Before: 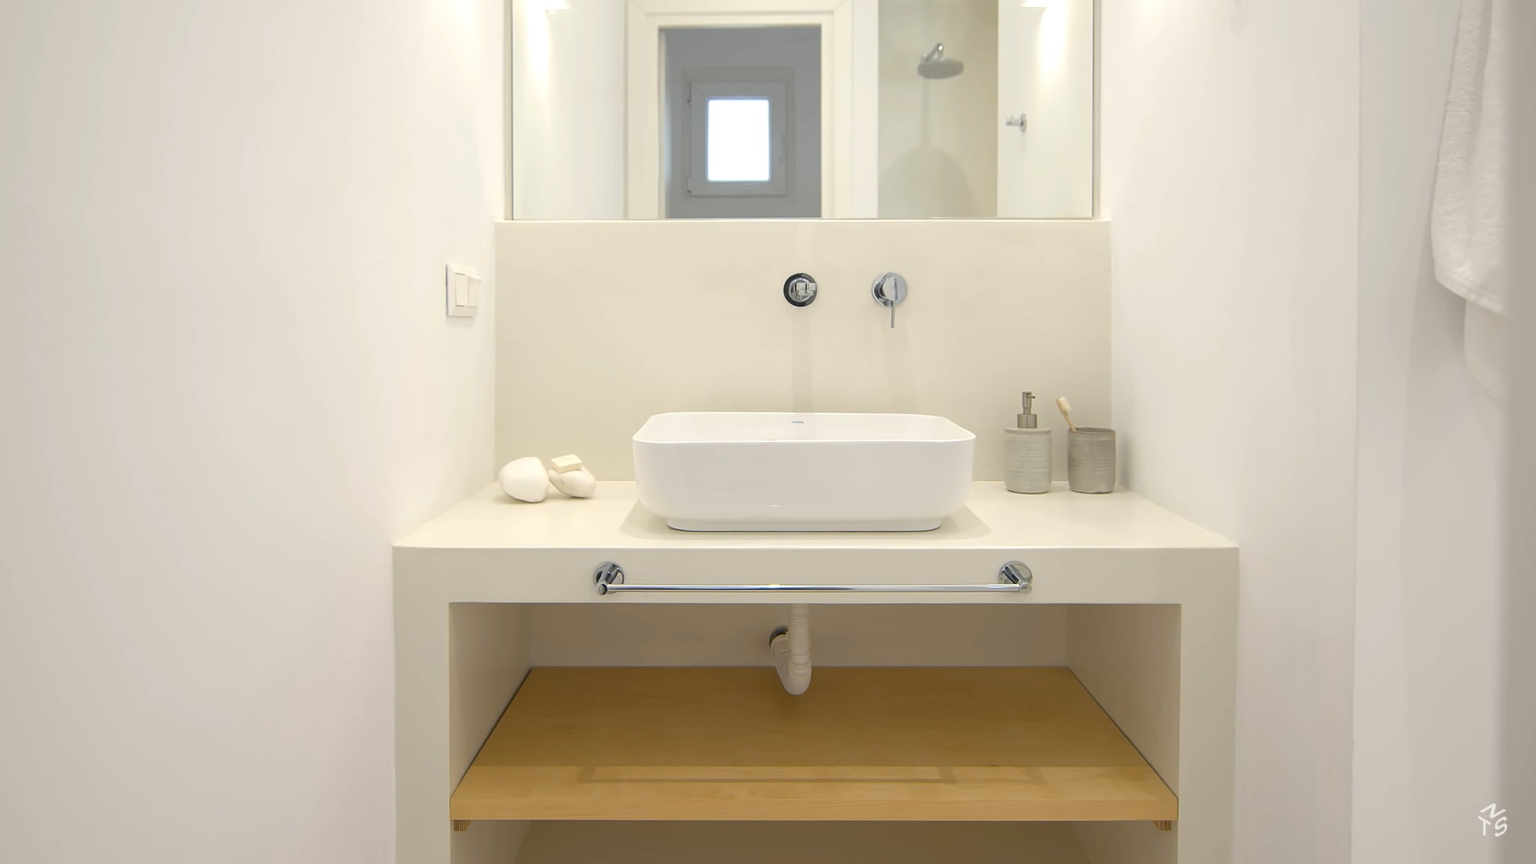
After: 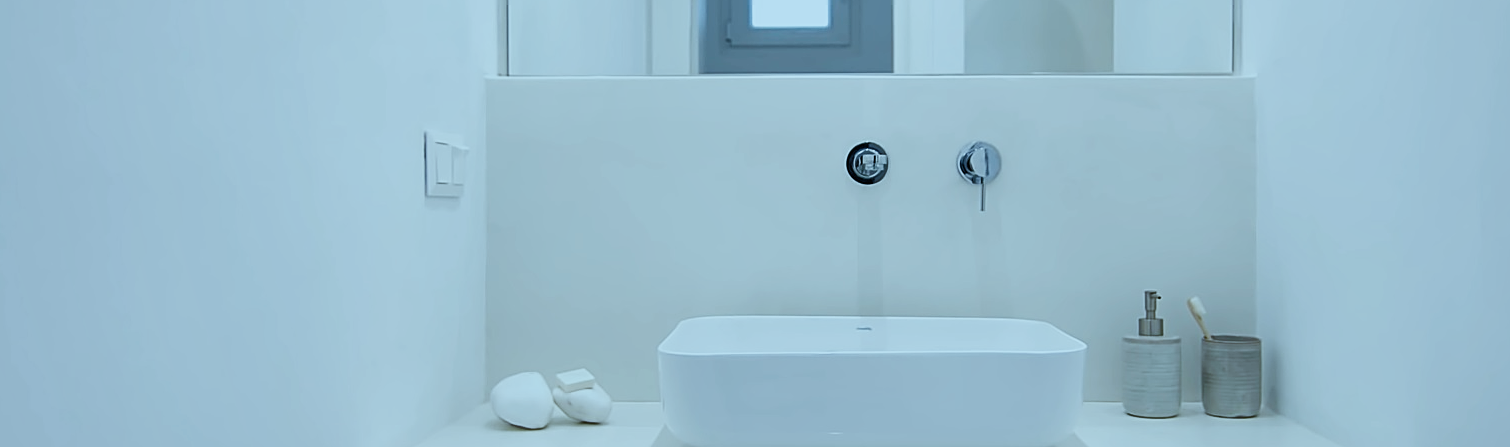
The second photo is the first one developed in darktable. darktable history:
sharpen: on, module defaults
color correction: highlights a* -9.98, highlights b* -10.38
shadows and highlights: shadows 5.32, soften with gaussian
crop: left 6.961%, top 18.454%, right 14.375%, bottom 40.135%
color calibration: illuminant custom, x 0.387, y 0.387, temperature 3825.09 K
tone curve: color space Lab, linked channels, preserve colors none
filmic rgb: black relative exposure -5.12 EV, white relative exposure 3.97 EV, hardness 2.9, contrast 1.199, preserve chrominance no, color science v4 (2020), contrast in shadows soft
